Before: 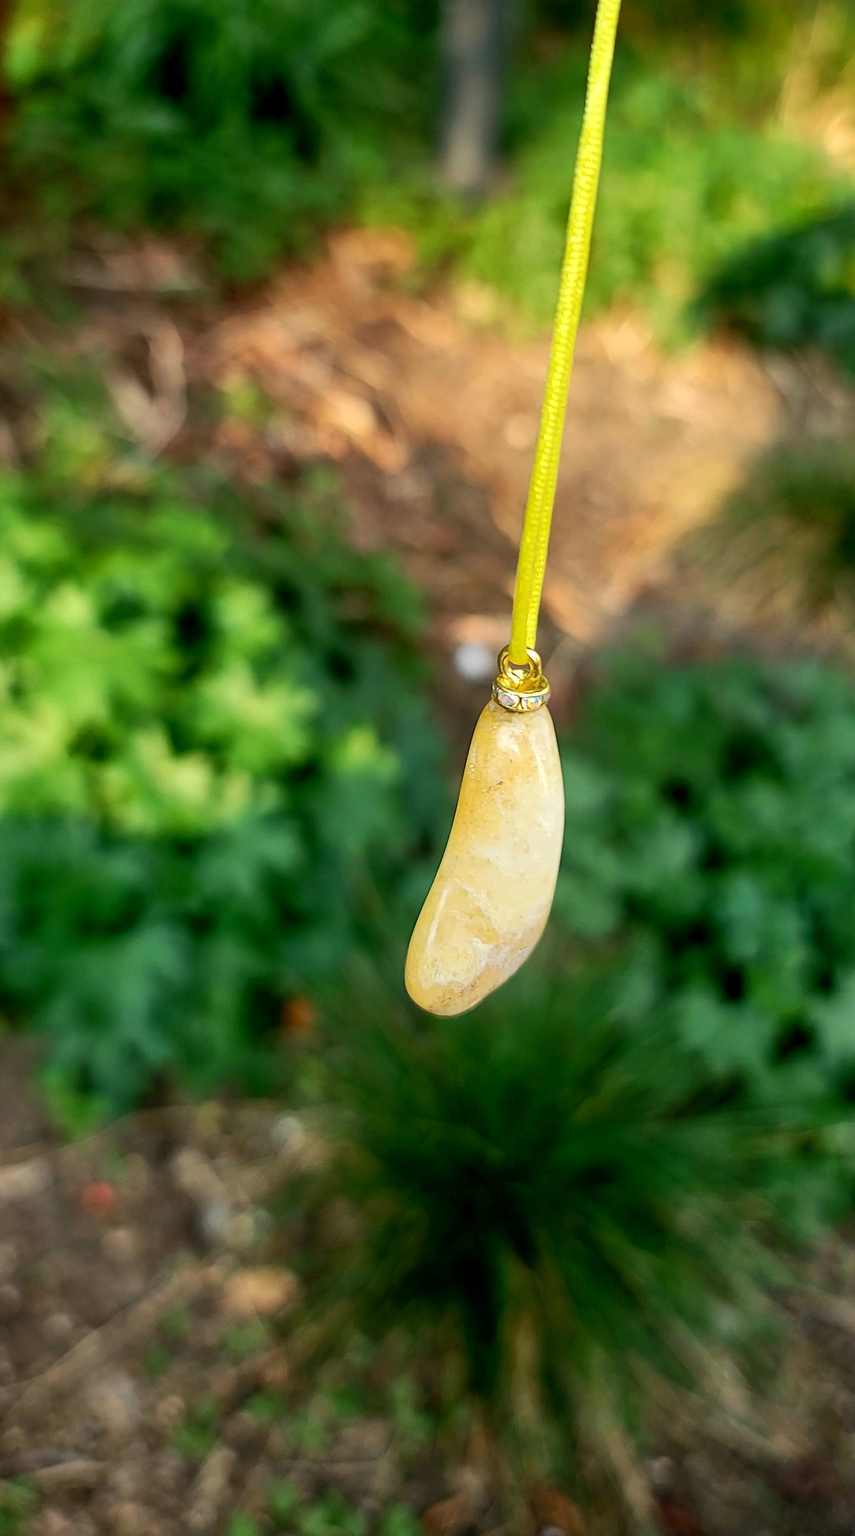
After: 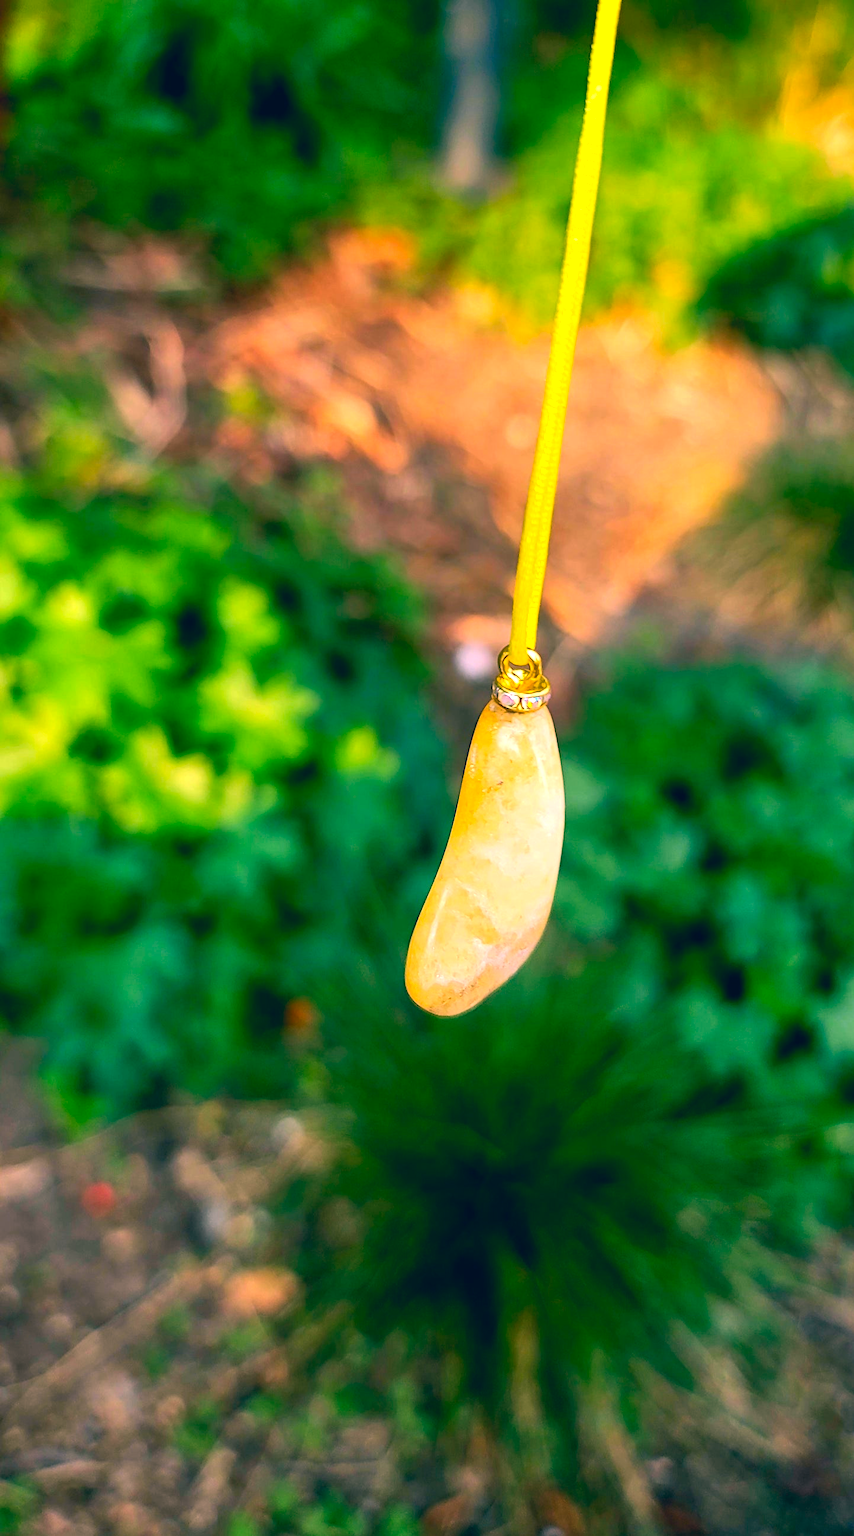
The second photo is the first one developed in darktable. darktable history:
exposure: black level correction 0, exposure 0.4 EV, compensate exposure bias true, compensate highlight preservation false
color correction: highlights a* 17.03, highlights b* 0.205, shadows a* -15.38, shadows b* -14.56, saturation 1.5
